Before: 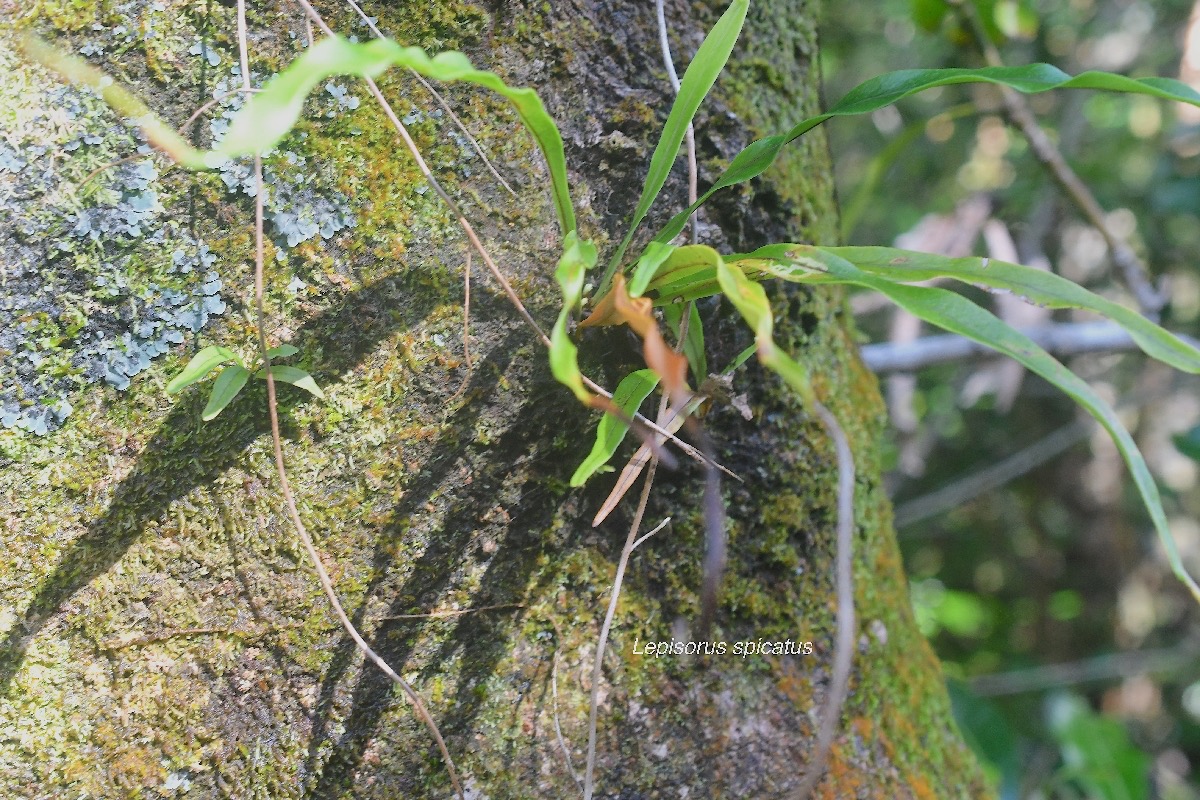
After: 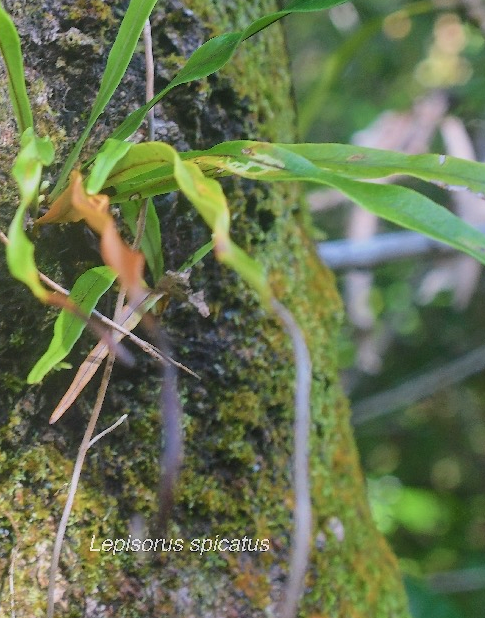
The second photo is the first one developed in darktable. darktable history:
crop: left 45.331%, top 12.926%, right 14.17%, bottom 9.799%
velvia: on, module defaults
local contrast: detail 109%
